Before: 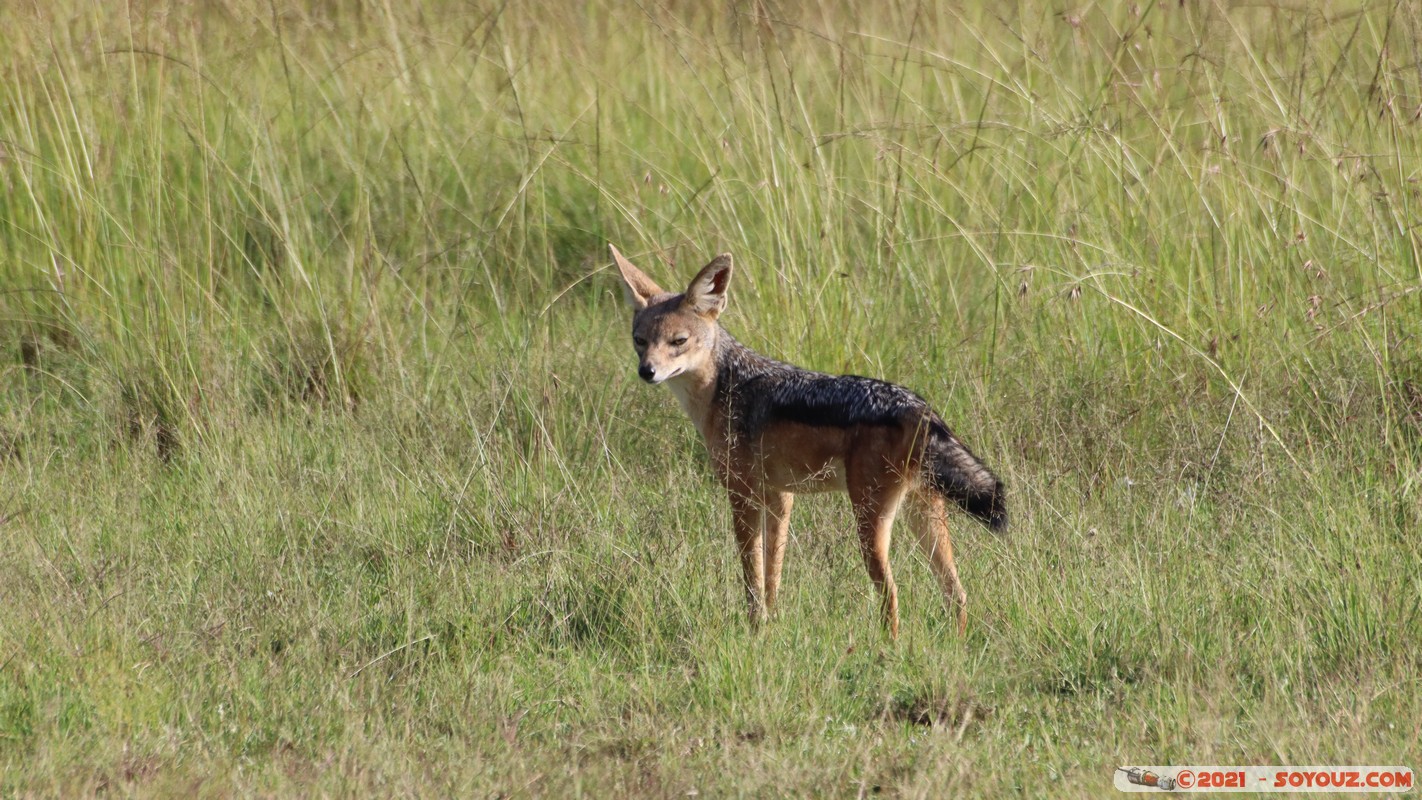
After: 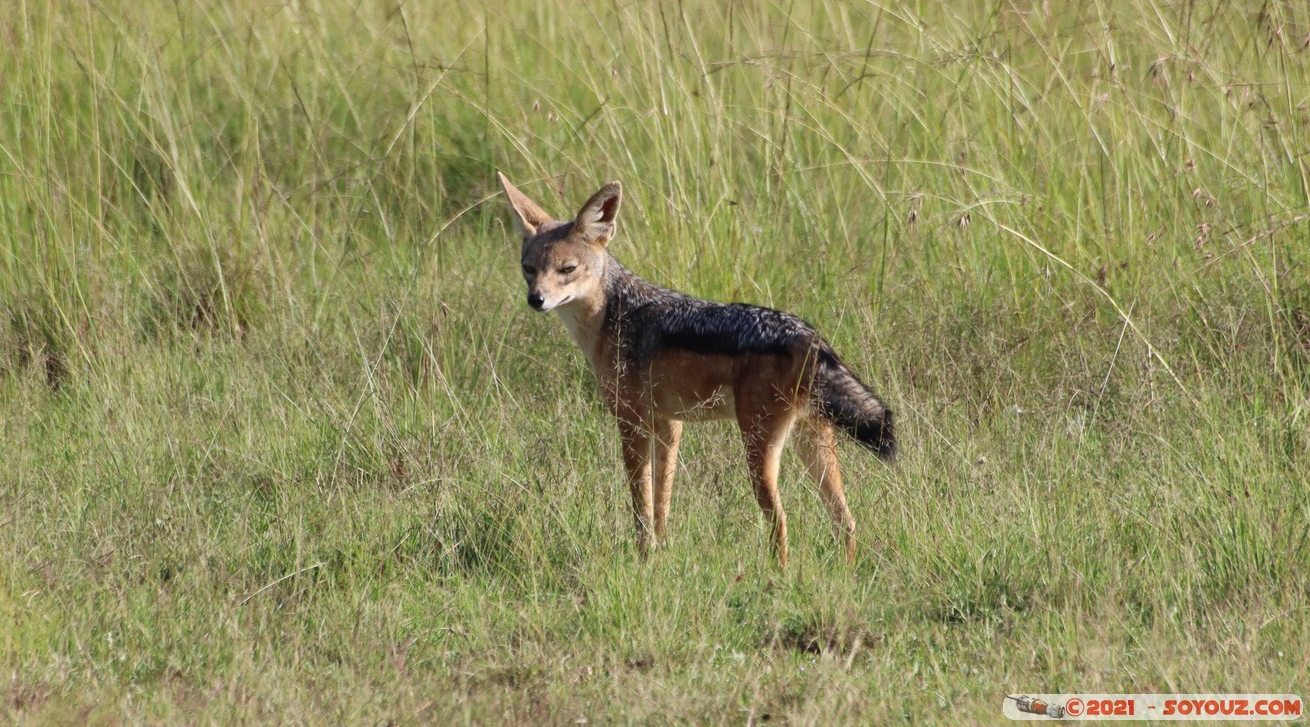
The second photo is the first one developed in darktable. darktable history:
crop and rotate: left 7.851%, top 9.109%
